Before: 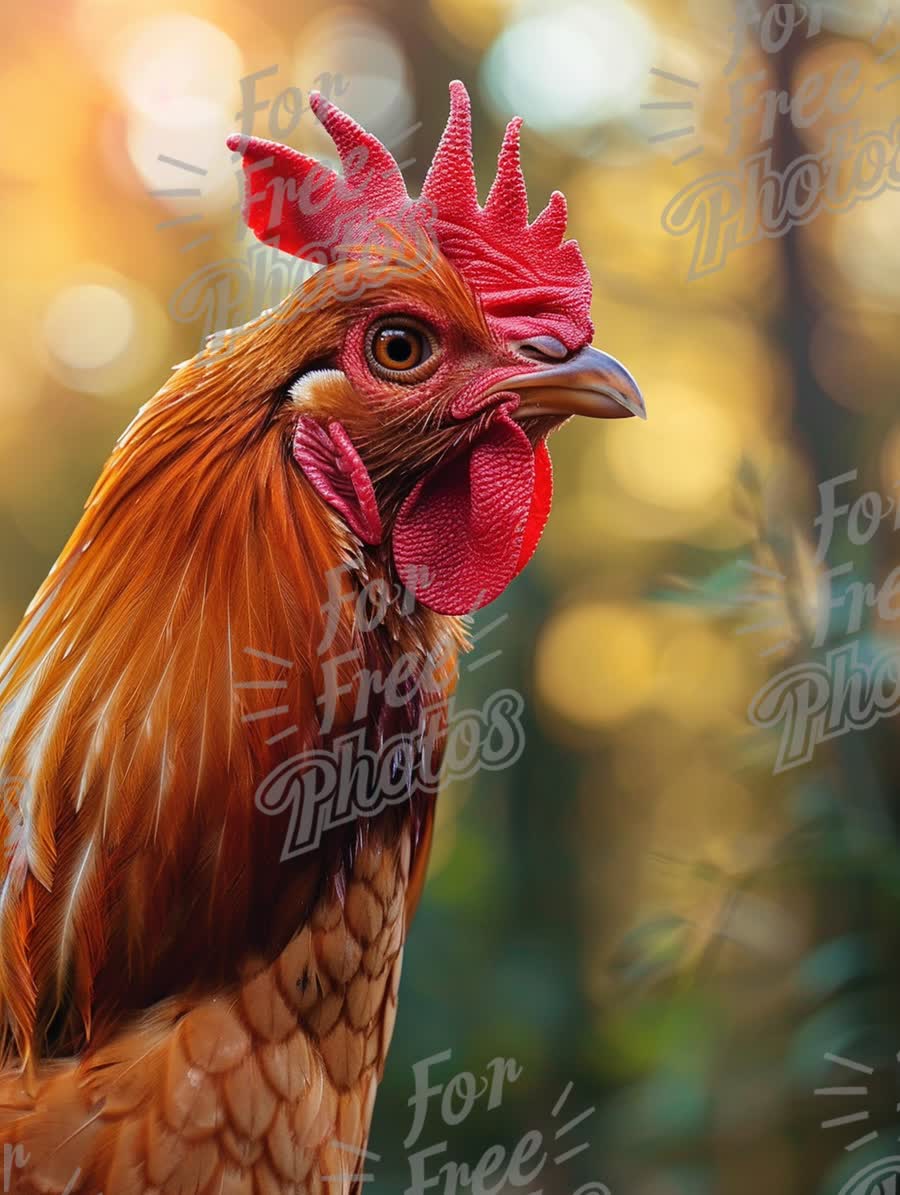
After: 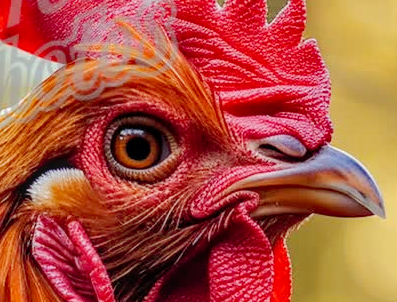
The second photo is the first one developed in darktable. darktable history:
crop: left 29.055%, top 16.878%, right 26.759%, bottom 57.83%
tone curve: curves: ch0 [(0, 0.019) (0.066, 0.043) (0.189, 0.182) (0.368, 0.407) (0.501, 0.564) (0.677, 0.729) (0.851, 0.861) (0.997, 0.959)]; ch1 [(0, 0) (0.187, 0.121) (0.388, 0.346) (0.437, 0.409) (0.474, 0.472) (0.499, 0.501) (0.514, 0.515) (0.542, 0.557) (0.645, 0.686) (0.812, 0.856) (1, 1)]; ch2 [(0, 0) (0.246, 0.214) (0.421, 0.427) (0.459, 0.484) (0.5, 0.504) (0.518, 0.523) (0.529, 0.548) (0.56, 0.576) (0.607, 0.63) (0.744, 0.734) (0.867, 0.821) (0.993, 0.889)], preserve colors none
shadows and highlights: on, module defaults
local contrast: on, module defaults
haze removal: compatibility mode true, adaptive false
